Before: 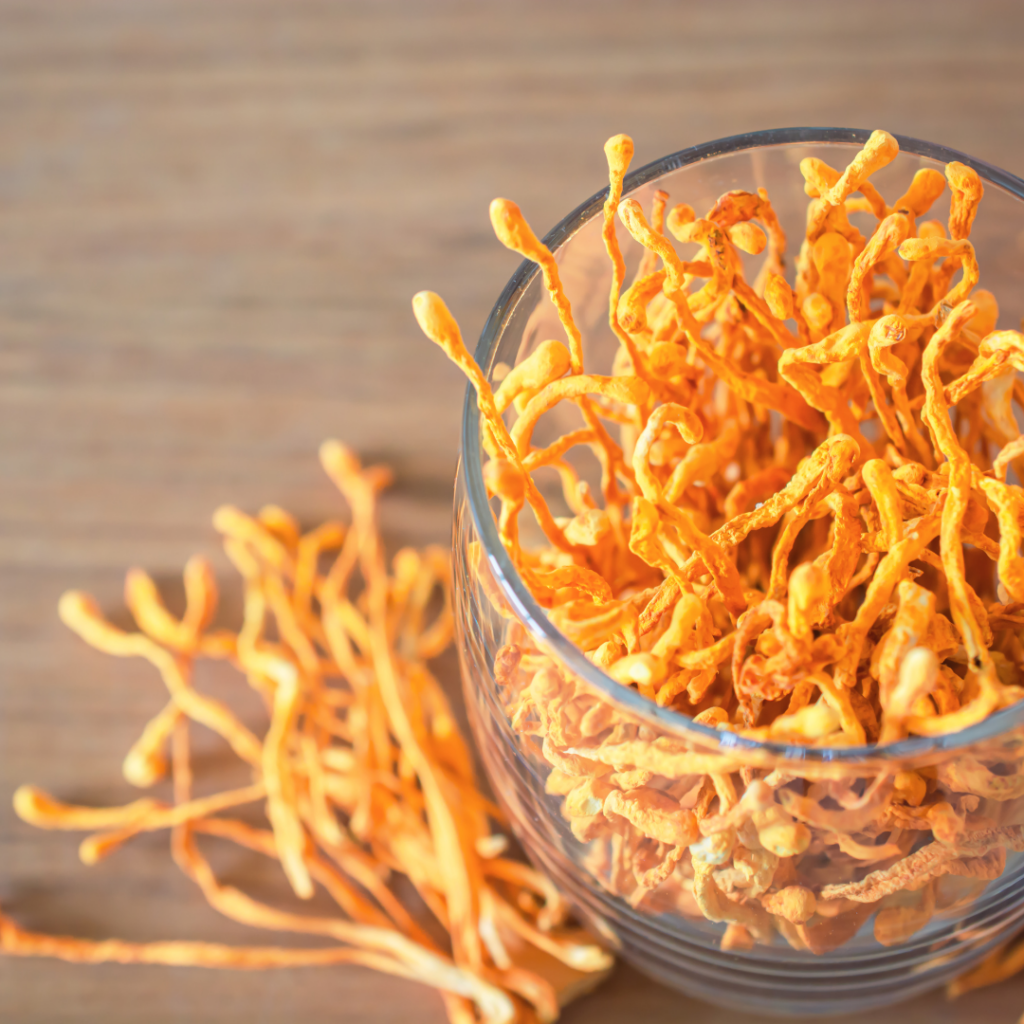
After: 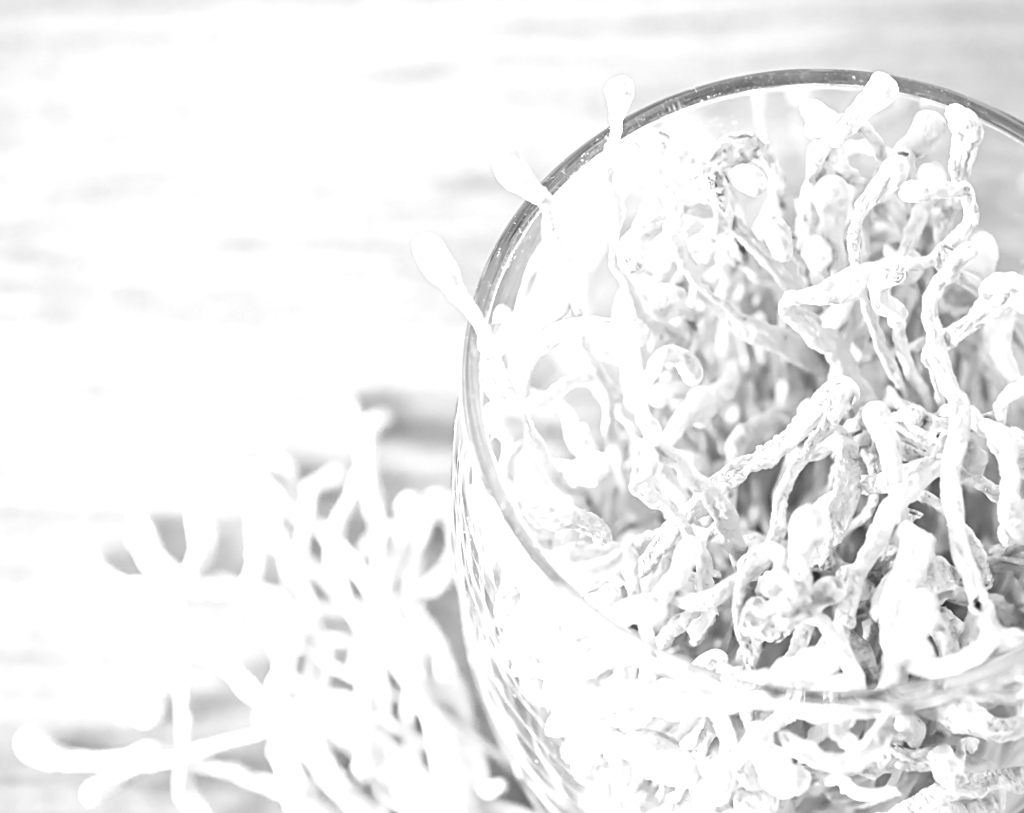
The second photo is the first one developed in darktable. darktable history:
crop and rotate: top 5.667%, bottom 14.937%
sharpen: on, module defaults
exposure: black level correction 0, exposure 1.675 EV, compensate exposure bias true, compensate highlight preservation false
monochrome: a 26.22, b 42.67, size 0.8
